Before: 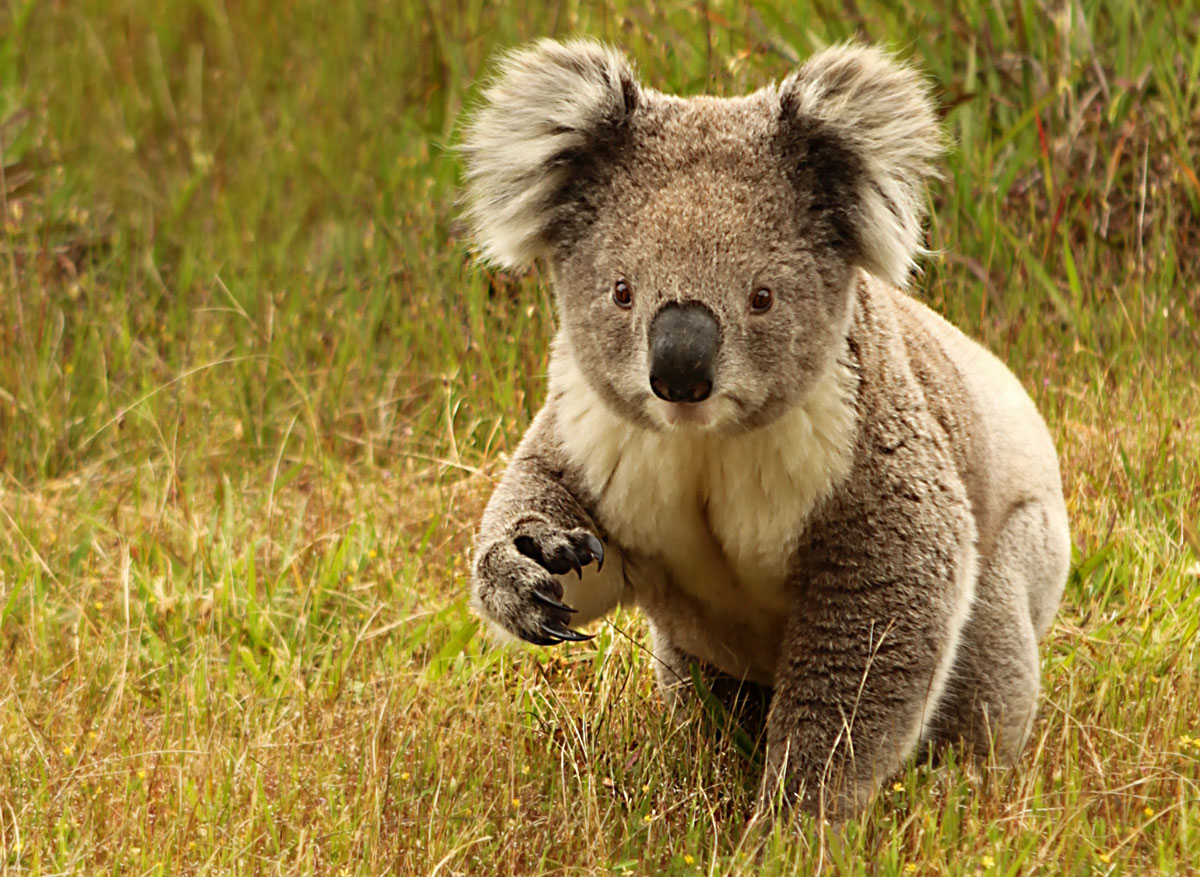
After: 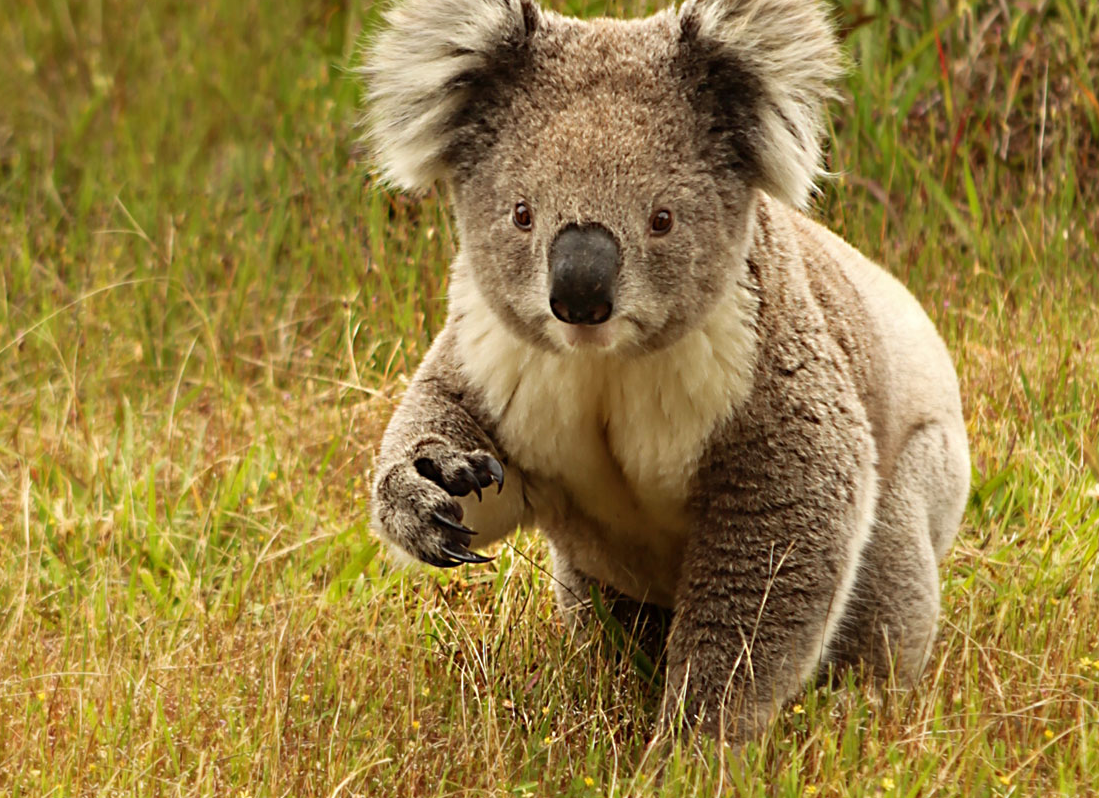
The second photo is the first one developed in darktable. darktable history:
crop and rotate: left 8.395%, top 8.921%
